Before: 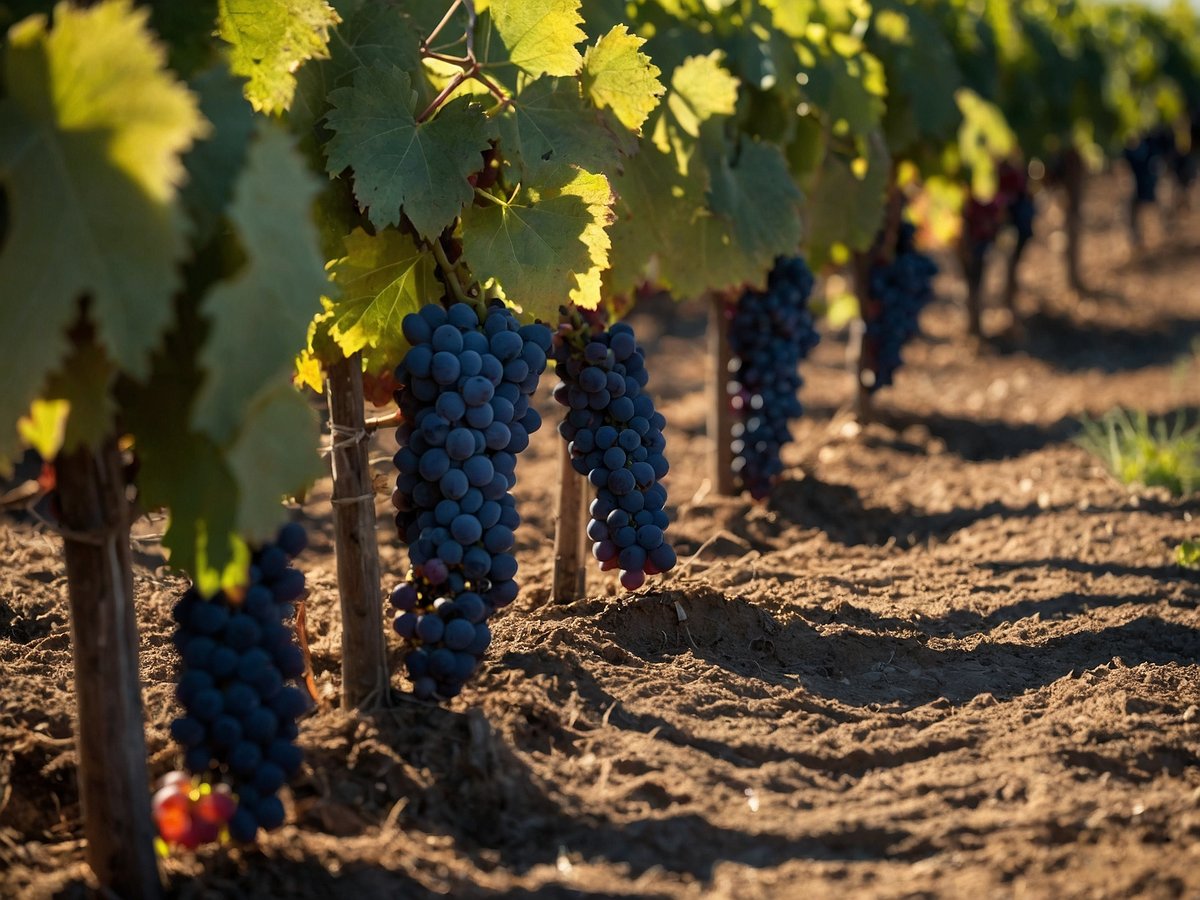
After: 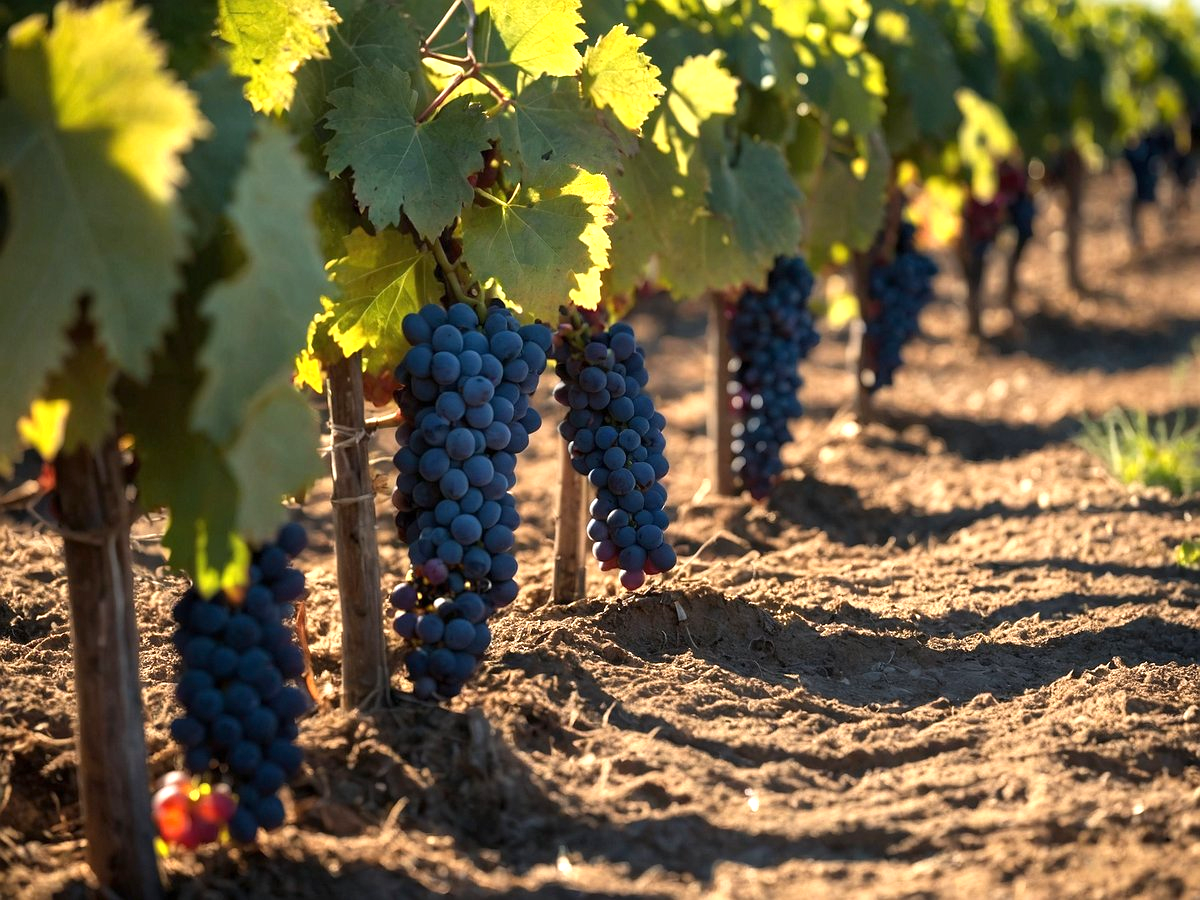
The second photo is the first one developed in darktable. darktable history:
tone equalizer: on, module defaults
exposure: exposure 0.74 EV, compensate highlight preservation false
